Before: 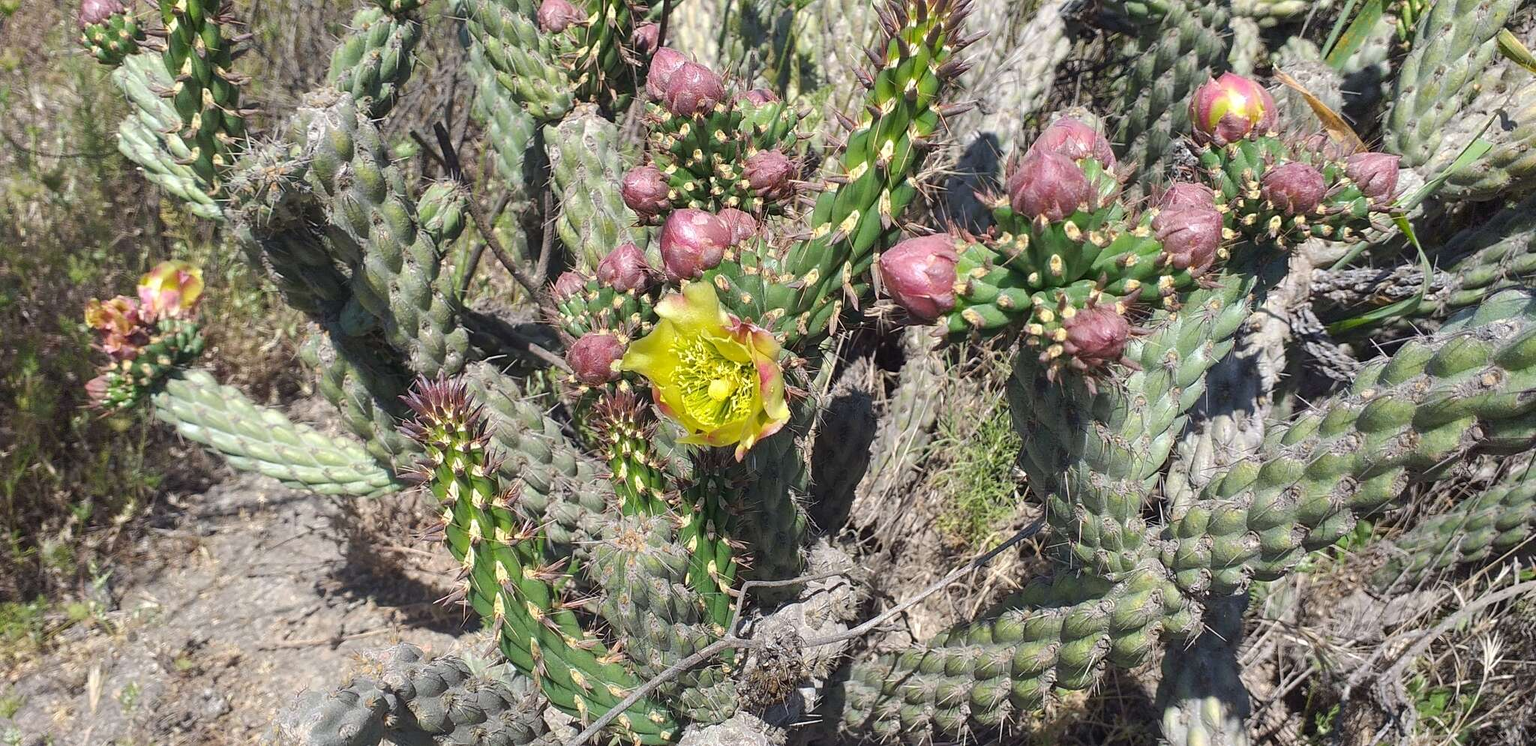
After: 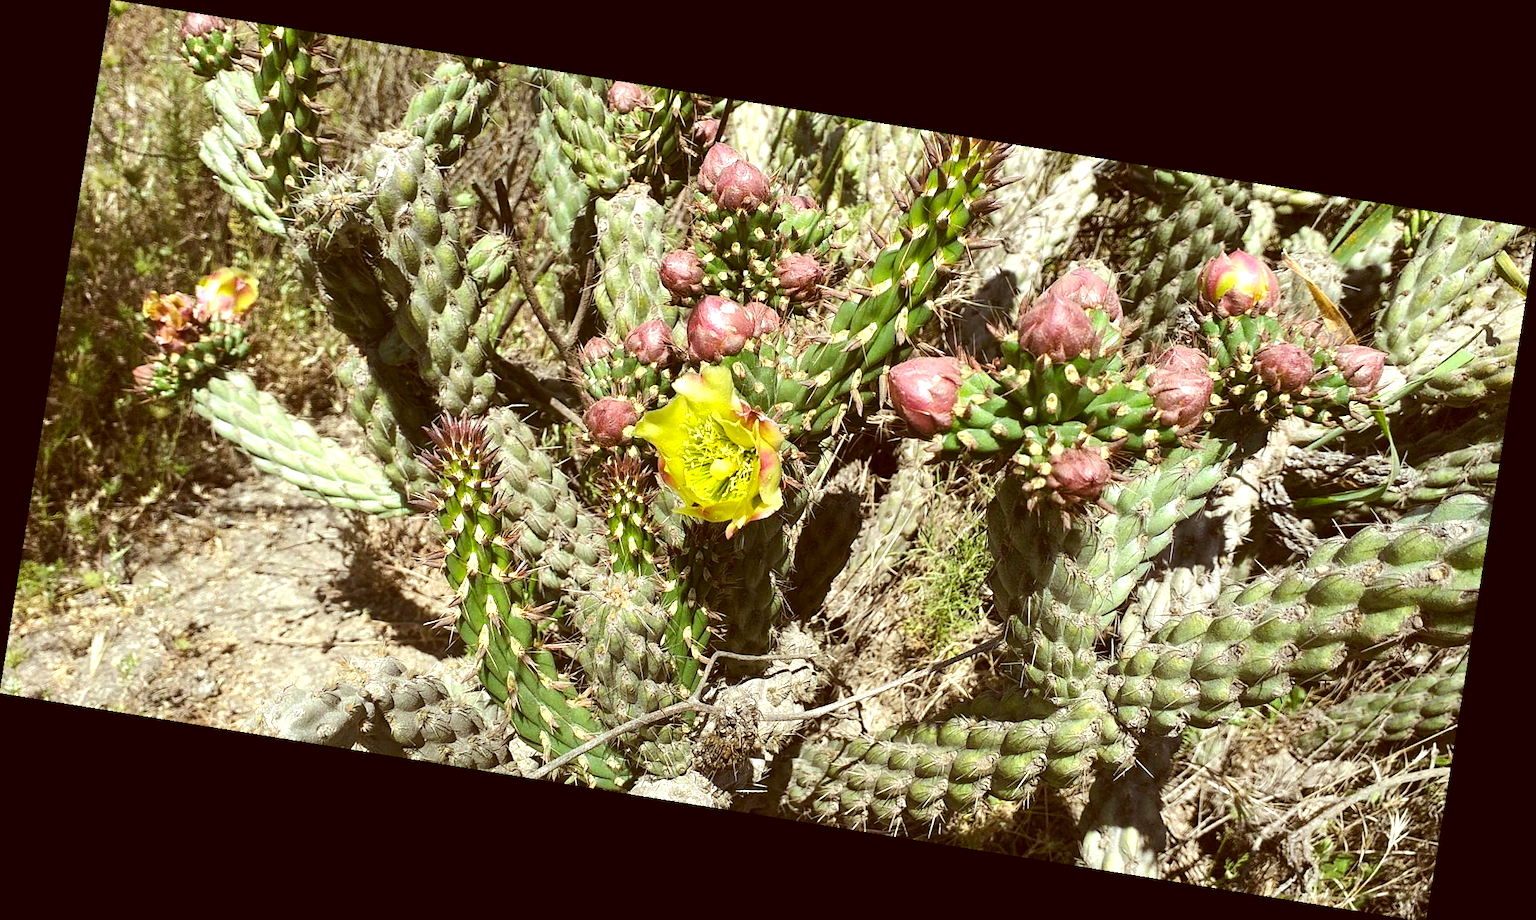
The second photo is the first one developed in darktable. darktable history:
tone equalizer: -8 EV -0.75 EV, -7 EV -0.7 EV, -6 EV -0.6 EV, -5 EV -0.4 EV, -3 EV 0.4 EV, -2 EV 0.6 EV, -1 EV 0.7 EV, +0 EV 0.75 EV, edges refinement/feathering 500, mask exposure compensation -1.57 EV, preserve details no
color correction: highlights a* -5.3, highlights b* 9.8, shadows a* 9.8, shadows b* 24.26
rotate and perspective: rotation 9.12°, automatic cropping off
